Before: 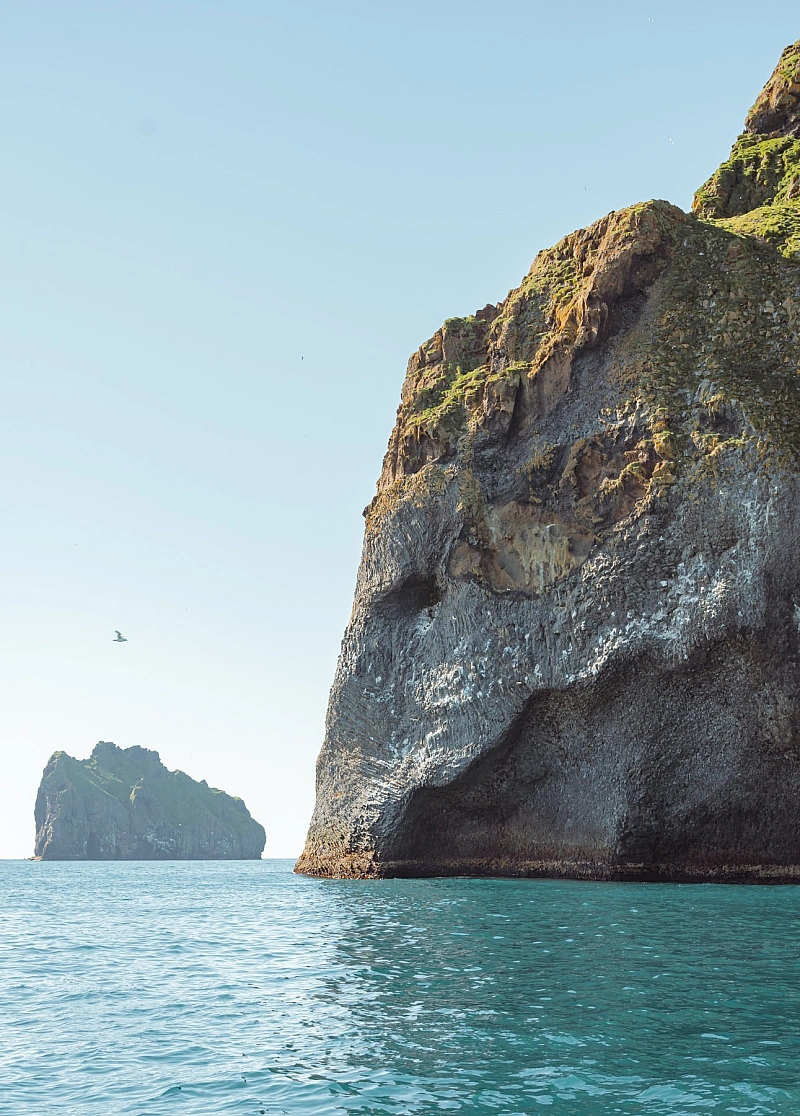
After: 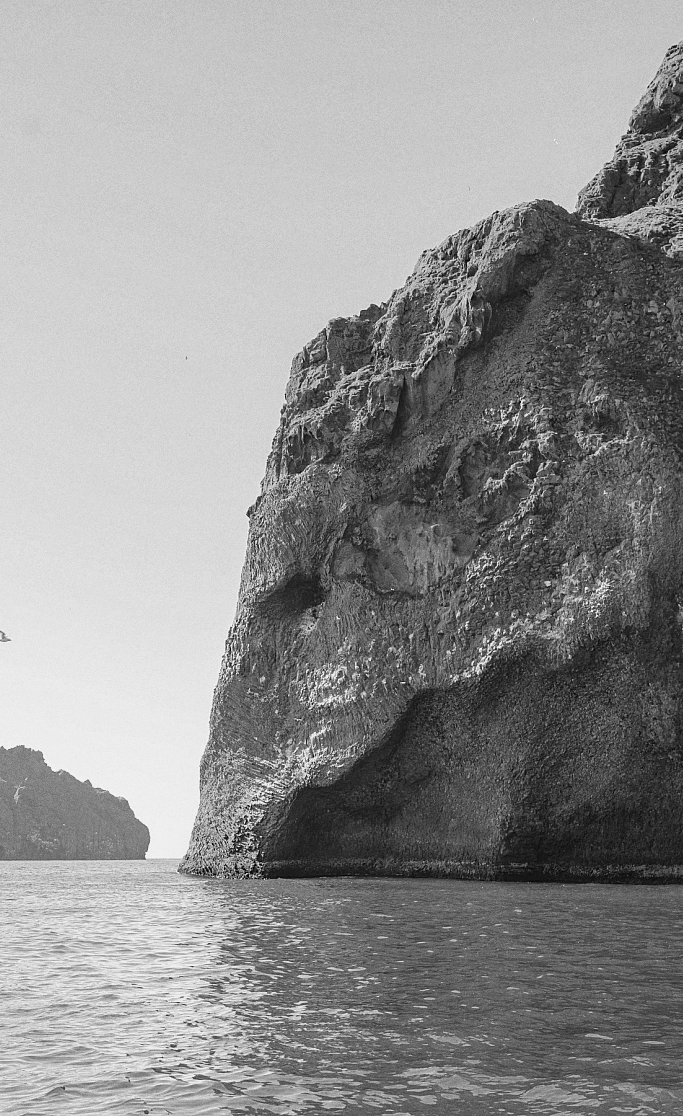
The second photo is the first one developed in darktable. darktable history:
color balance rgb: perceptual saturation grading › global saturation 20%, perceptual saturation grading › highlights -25%, perceptual saturation grading › shadows 25%
monochrome: a 14.95, b -89.96
crop and rotate: left 14.584%
grain: coarseness 0.09 ISO
